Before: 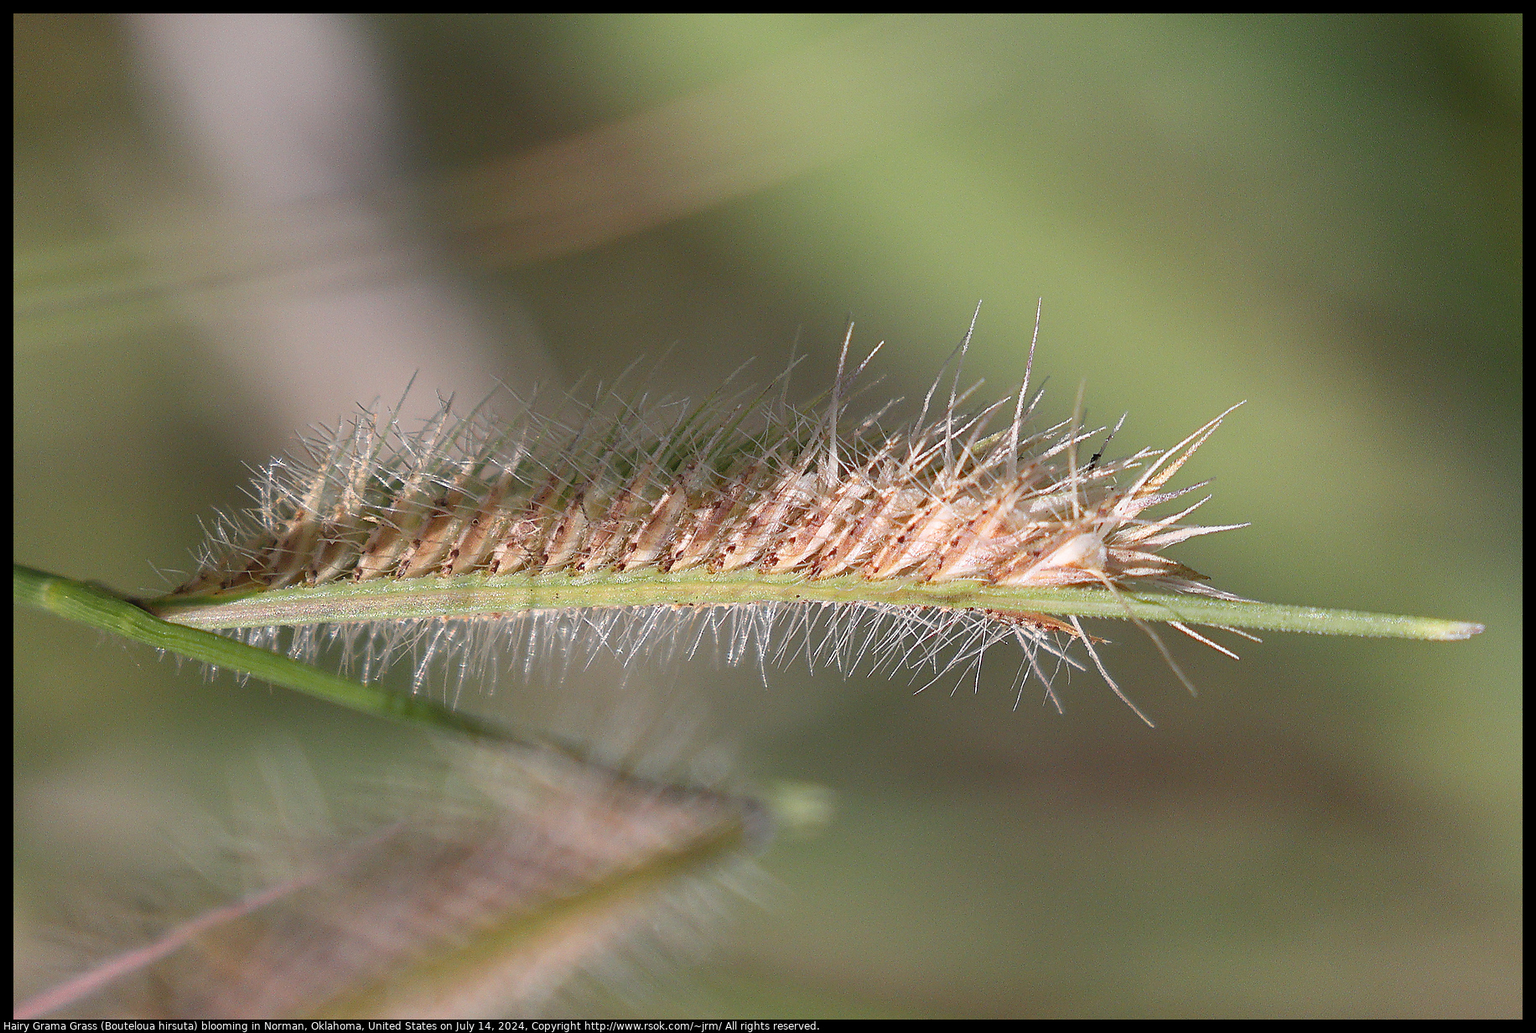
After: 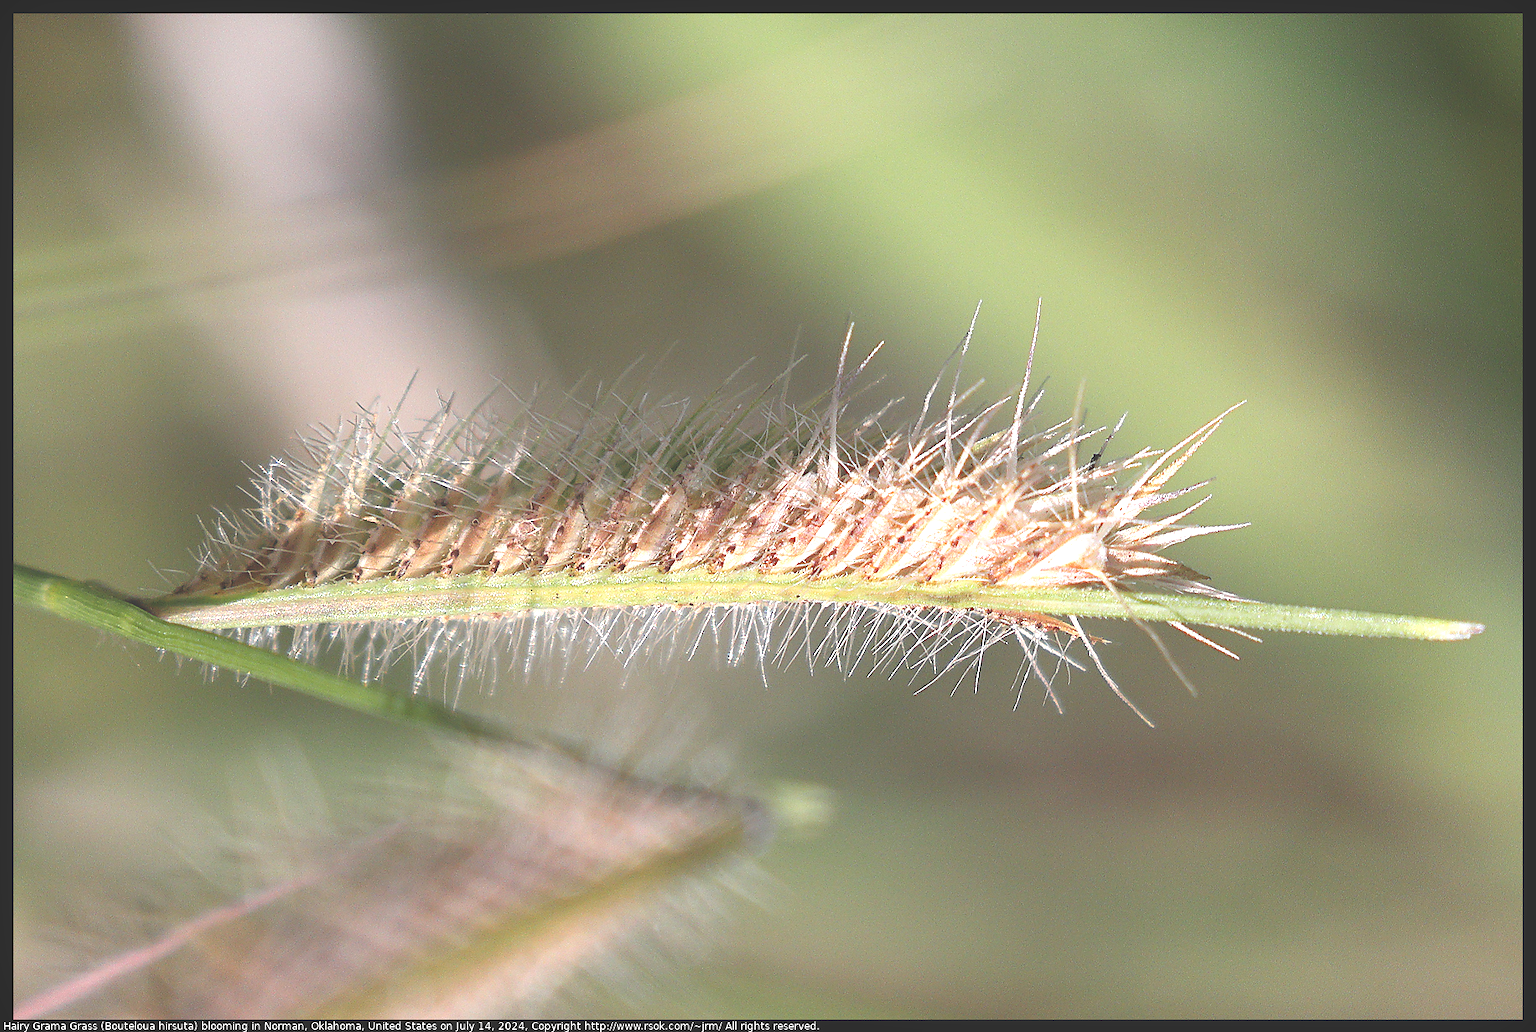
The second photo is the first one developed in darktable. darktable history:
exposure: black level correction -0.027, compensate exposure bias true, compensate highlight preservation false
tone equalizer: -8 EV -0.729 EV, -7 EV -0.72 EV, -6 EV -0.594 EV, -5 EV -0.39 EV, -3 EV 0.387 EV, -2 EV 0.6 EV, -1 EV 0.679 EV, +0 EV 0.773 EV
